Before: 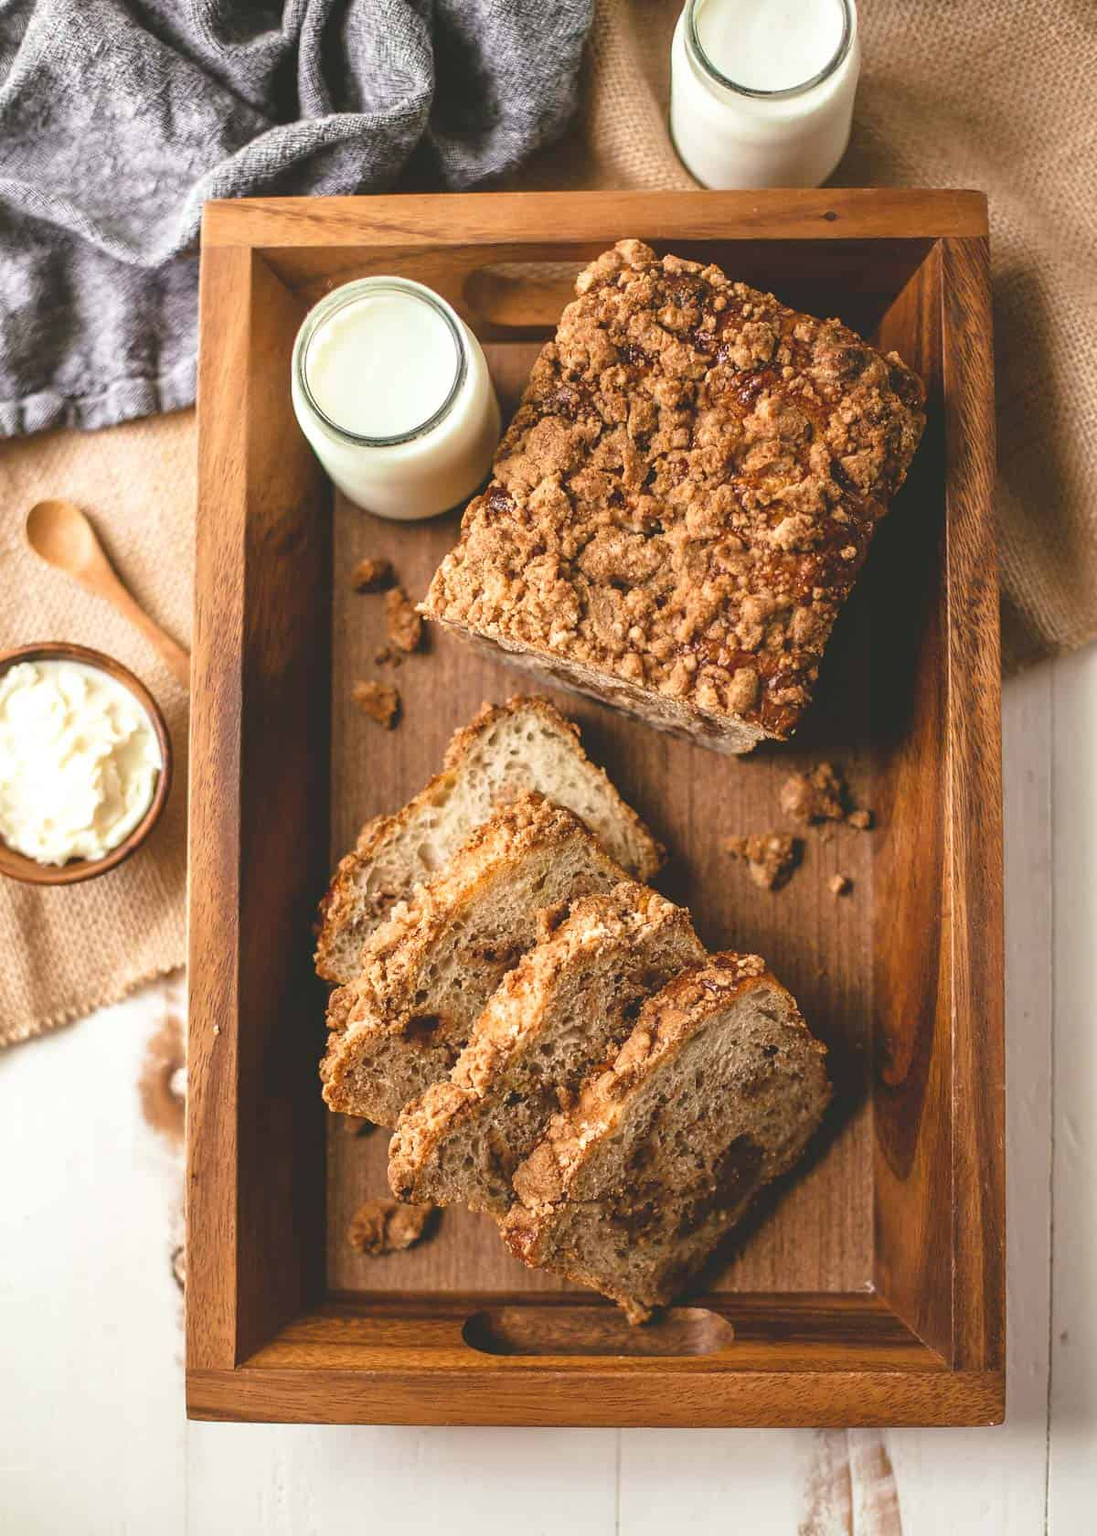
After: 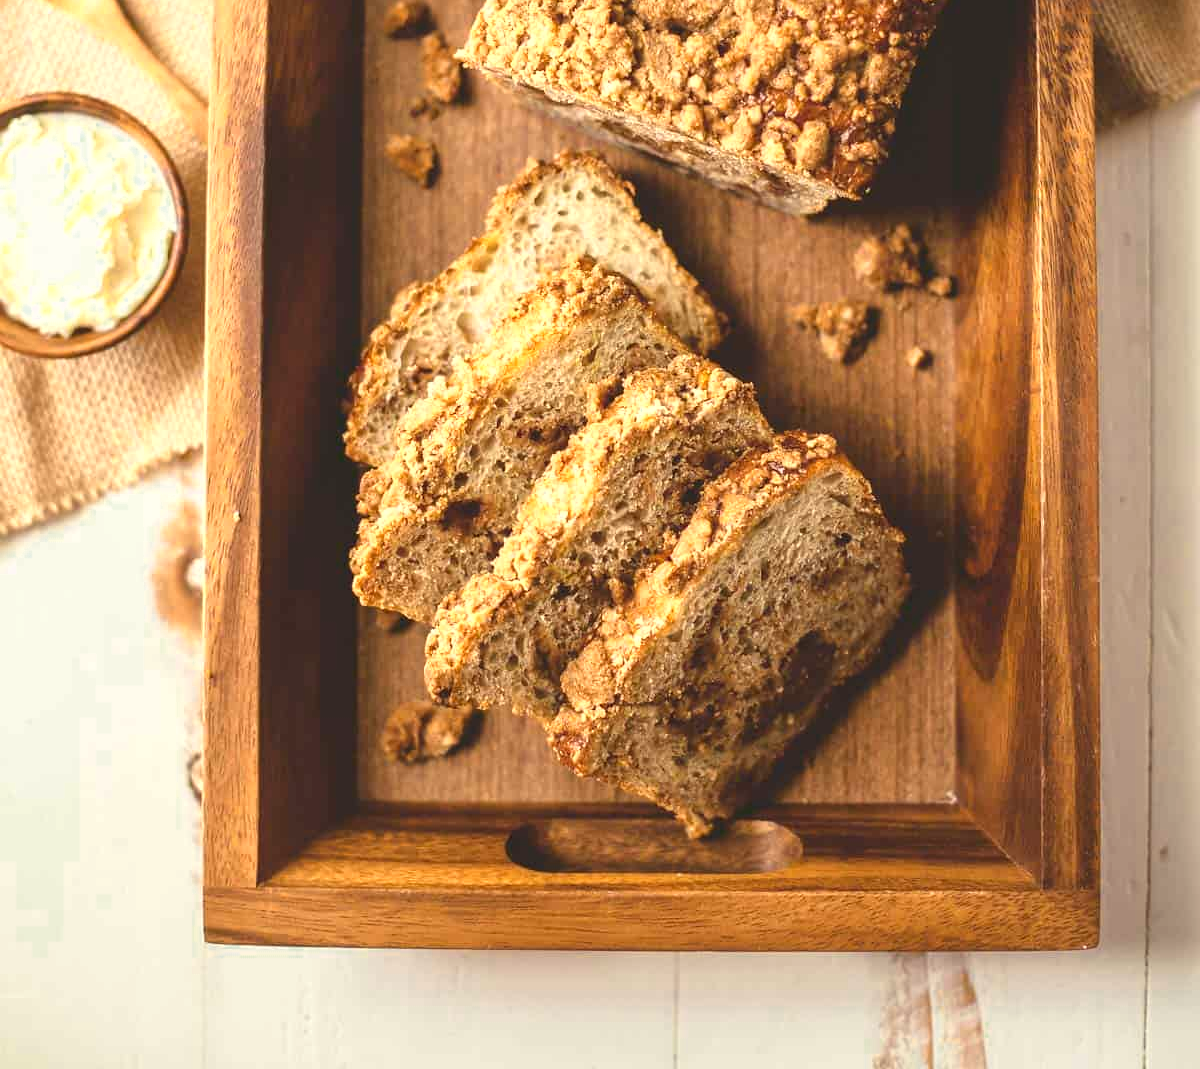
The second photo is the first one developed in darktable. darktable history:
exposure: exposure -0.065 EV, compensate exposure bias true, compensate highlight preservation false
color correction: highlights a* -1.18, highlights b* 4.46, shadows a* 3.51
crop and rotate: top 36.35%
color zones: curves: ch0 [(0.099, 0.624) (0.257, 0.596) (0.384, 0.376) (0.529, 0.492) (0.697, 0.564) (0.768, 0.532) (0.908, 0.644)]; ch1 [(0.112, 0.564) (0.254, 0.612) (0.432, 0.676) (0.592, 0.456) (0.743, 0.684) (0.888, 0.536)]; ch2 [(0.25, 0.5) (0.469, 0.36) (0.75, 0.5)]
